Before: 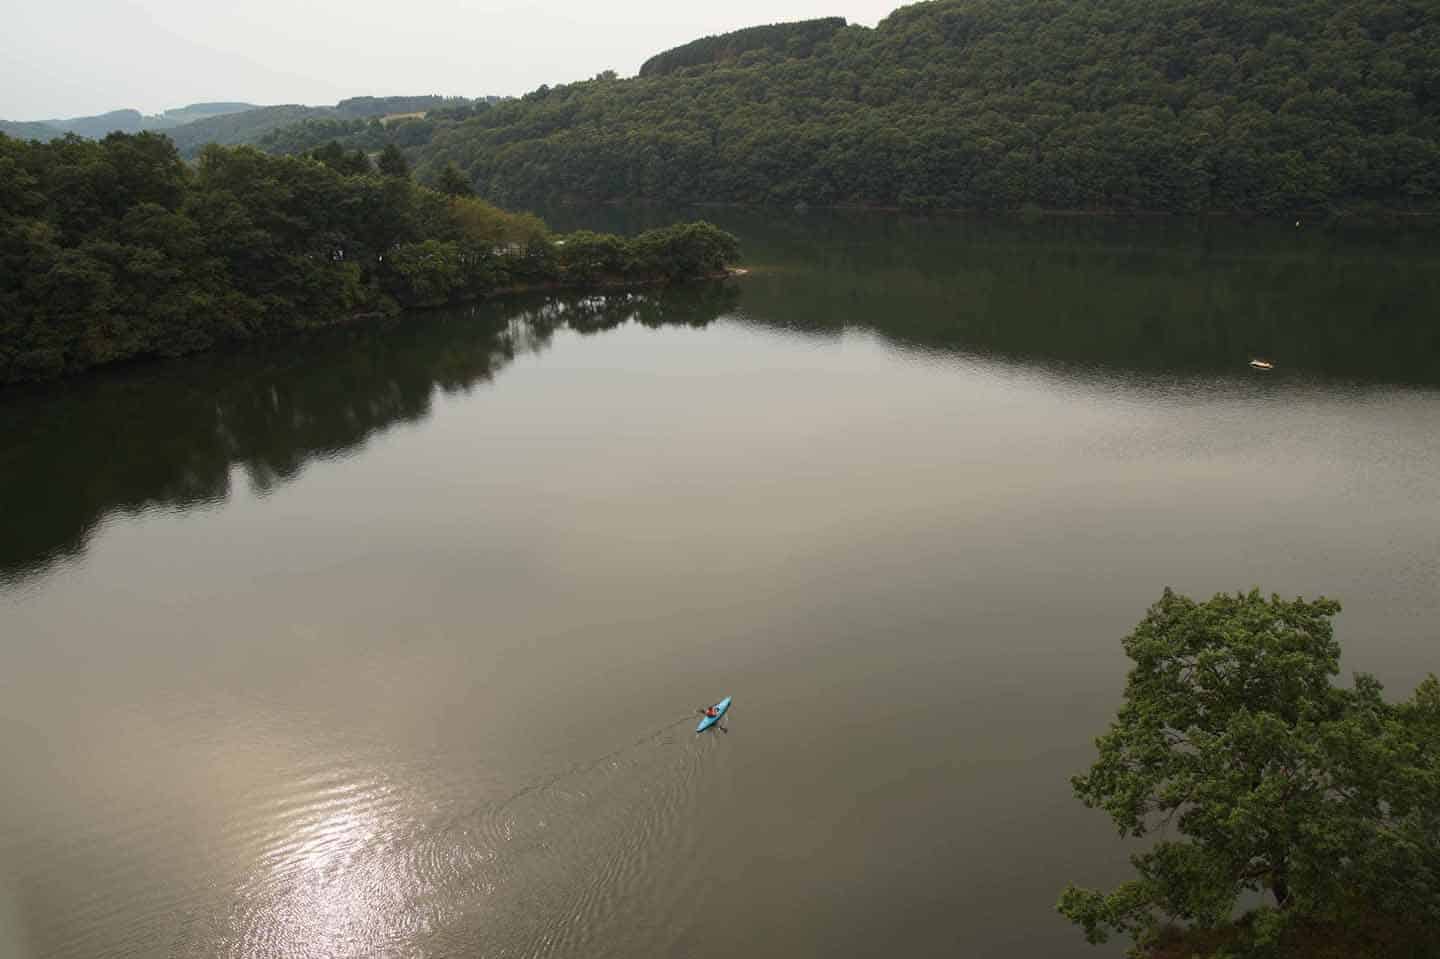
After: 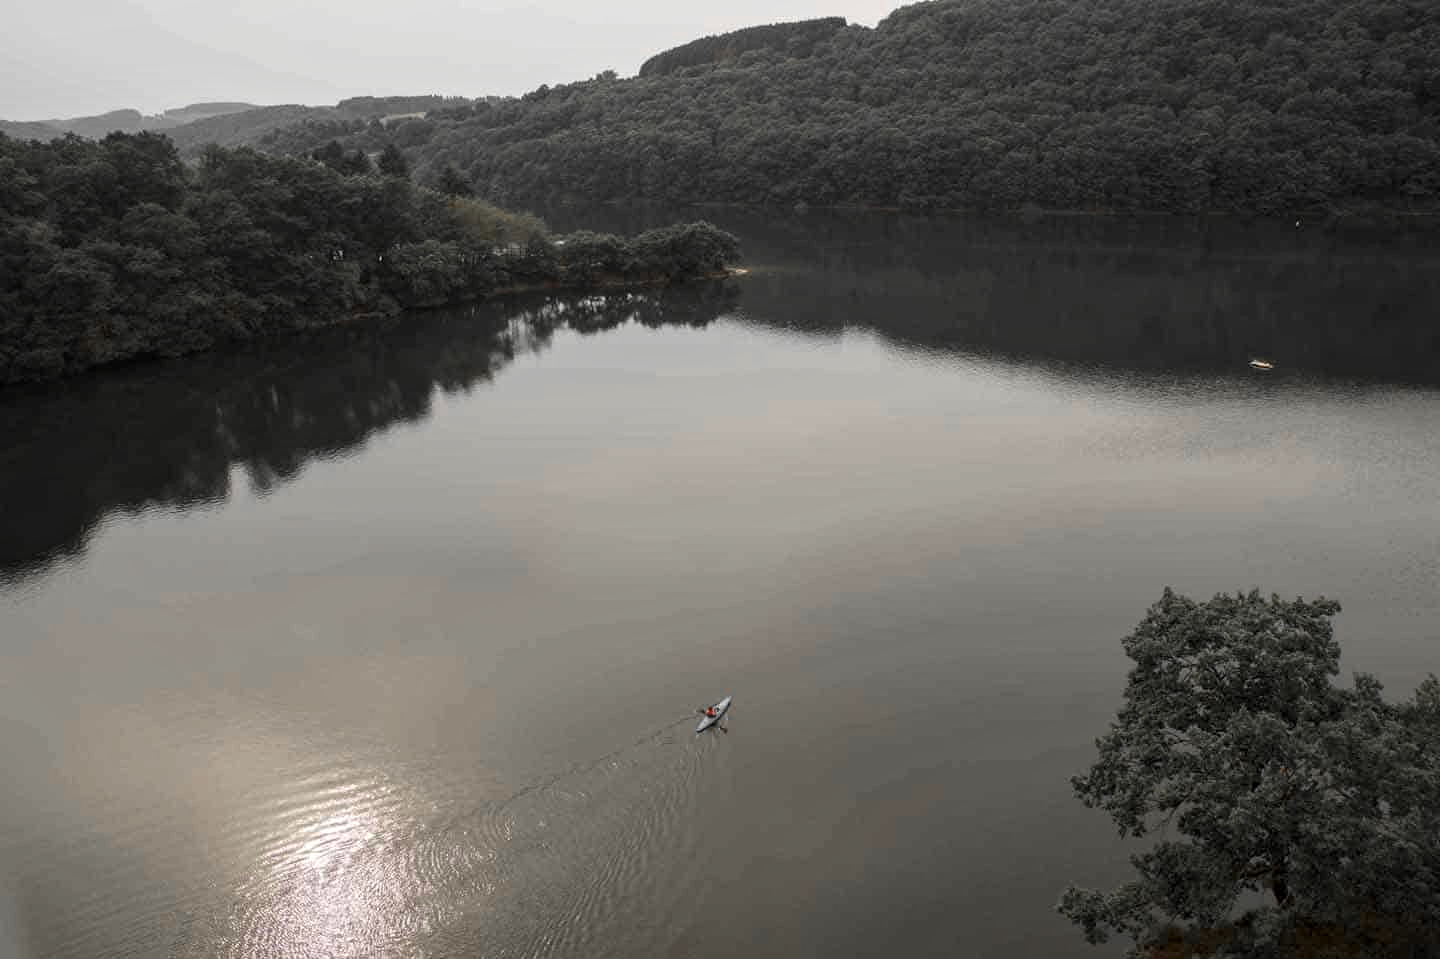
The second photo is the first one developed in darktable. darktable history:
local contrast: on, module defaults
exposure: black level correction 0.002, exposure -0.1 EV, compensate highlight preservation false
color zones: curves: ch0 [(0, 0.447) (0.184, 0.543) (0.323, 0.476) (0.429, 0.445) (0.571, 0.443) (0.714, 0.451) (0.857, 0.452) (1, 0.447)]; ch1 [(0, 0.464) (0.176, 0.46) (0.287, 0.177) (0.429, 0.002) (0.571, 0) (0.714, 0) (0.857, 0) (1, 0.464)], mix 20%
